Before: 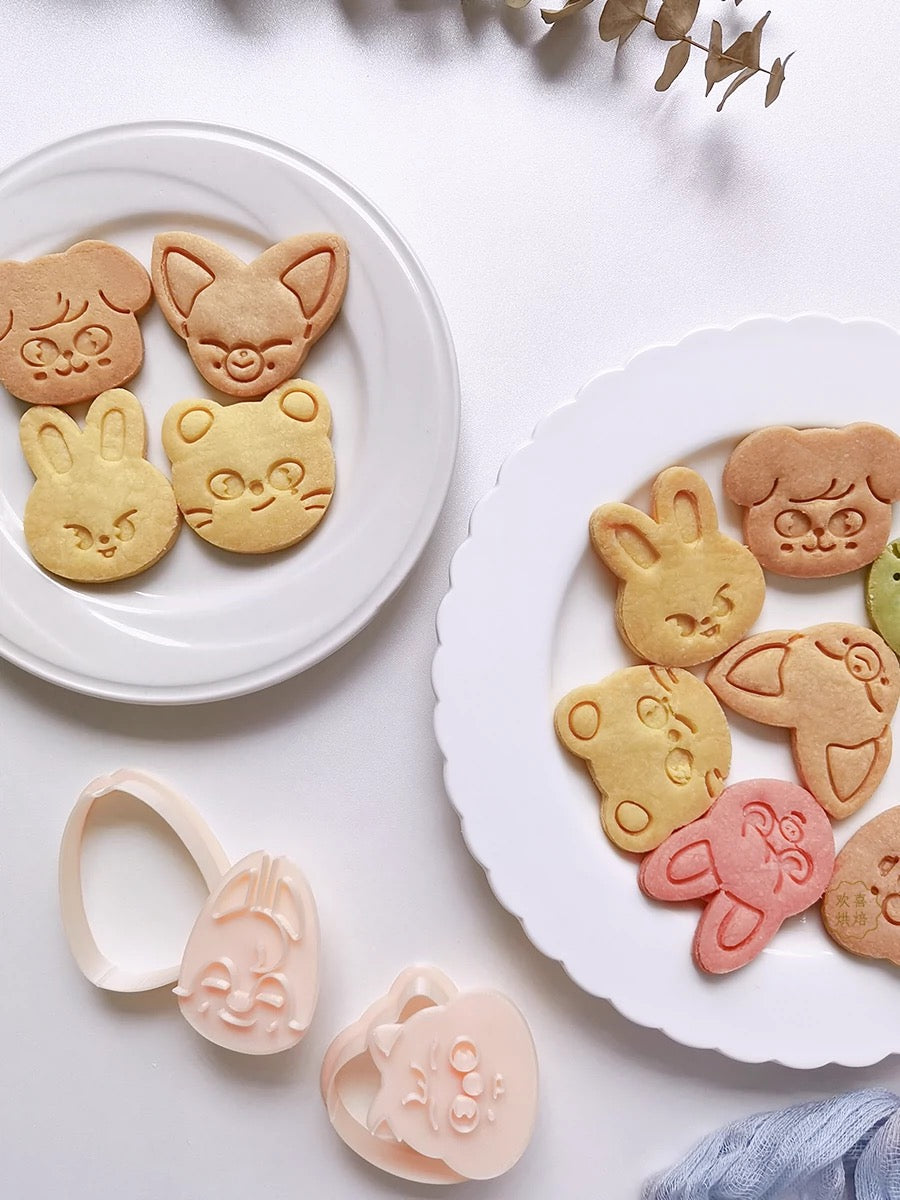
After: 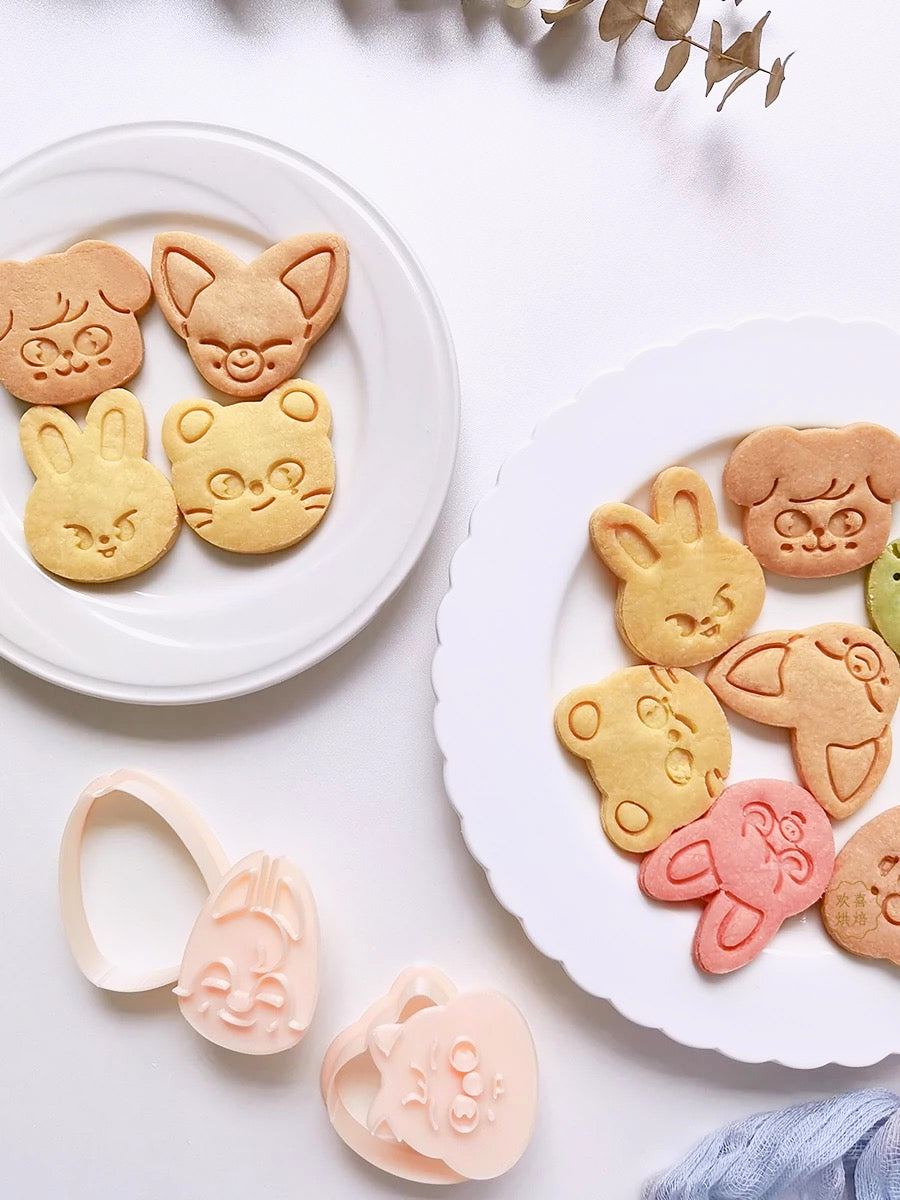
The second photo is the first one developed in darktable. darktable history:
filmic rgb: black relative exposure -11.35 EV, white relative exposure 3.22 EV, hardness 6.76, color science v6 (2022)
exposure: black level correction 0.005, exposure 0.417 EV, compensate highlight preservation false
